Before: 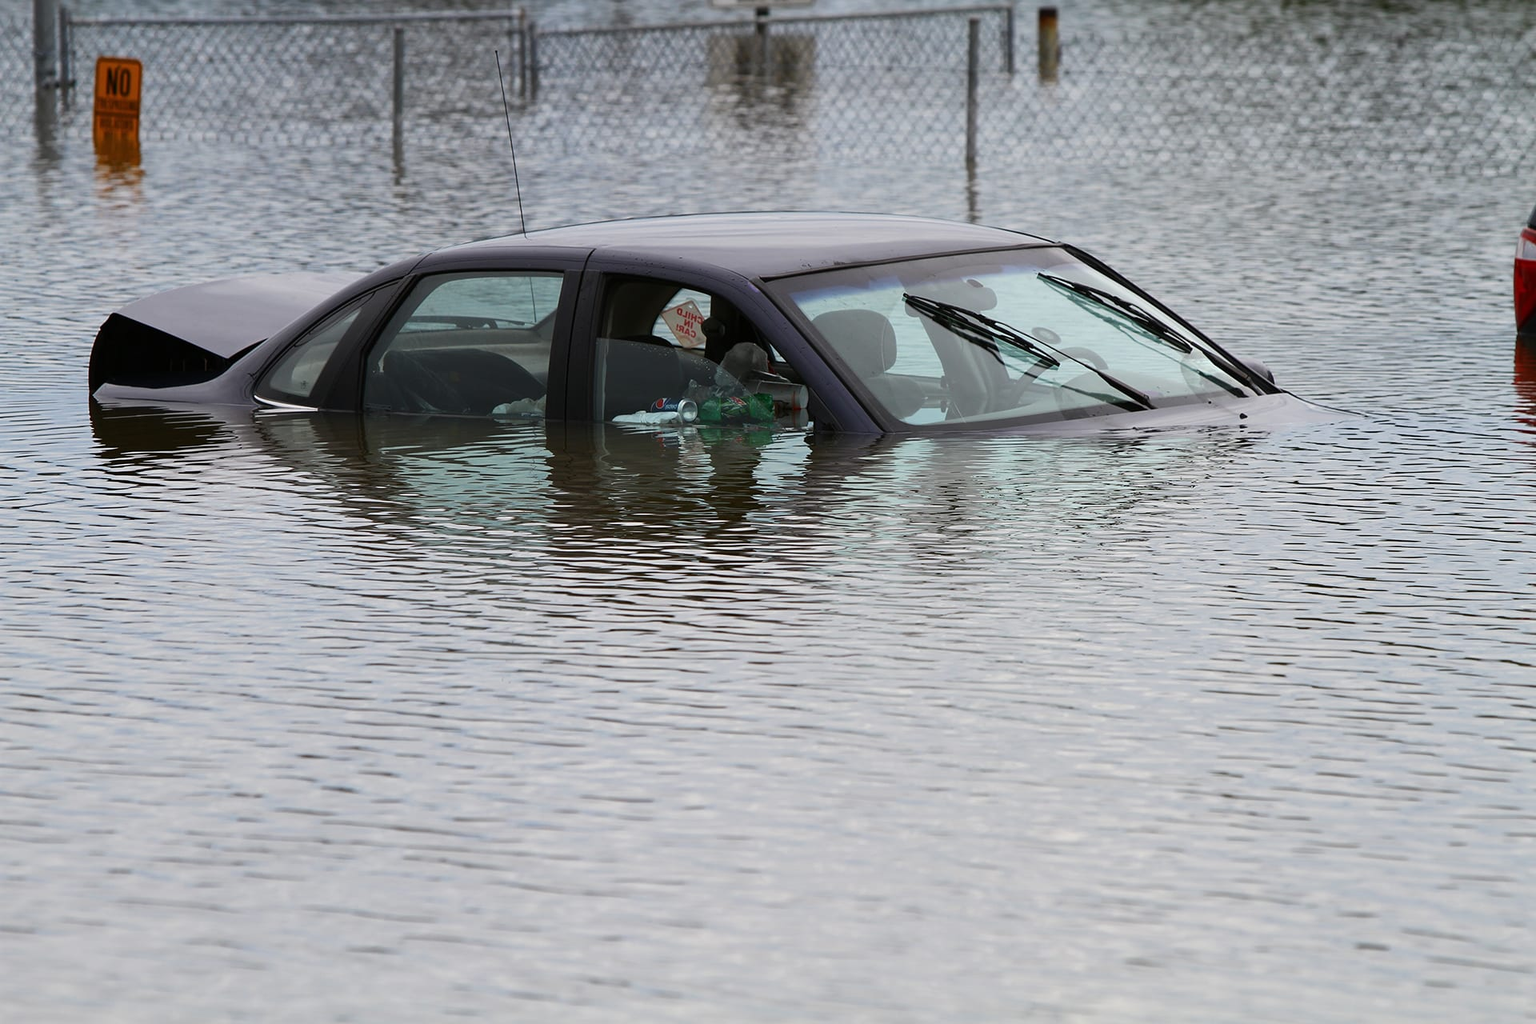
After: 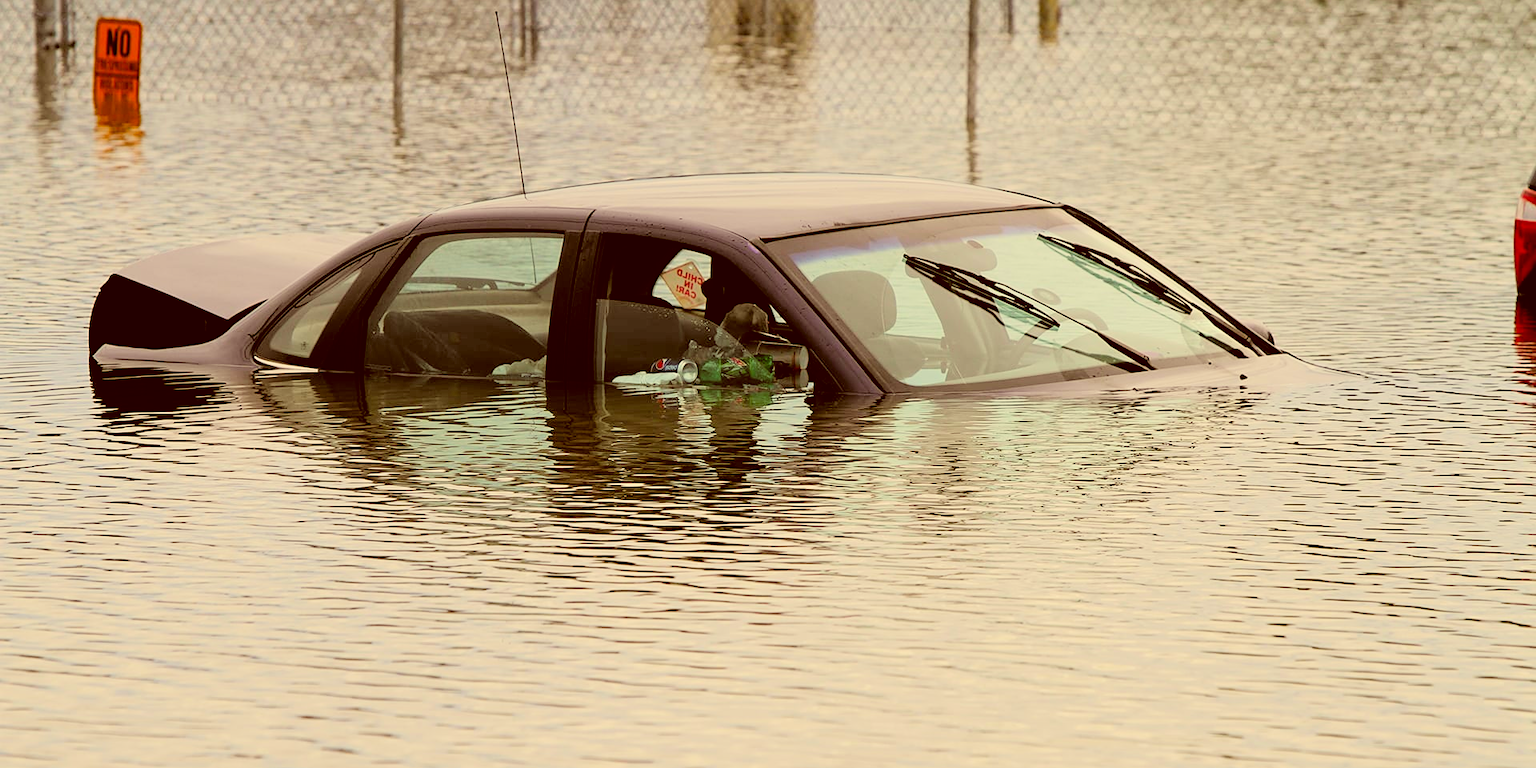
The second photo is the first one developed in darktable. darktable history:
exposure: black level correction 0.001, exposure 0.5 EV, compensate exposure bias true, compensate highlight preservation false
contrast brightness saturation: contrast 0.07, brightness 0.18, saturation 0.4
crop: top 3.857%, bottom 21.132%
filmic rgb: black relative exposure -4.88 EV, hardness 2.82
sharpen: amount 0.2
color correction: highlights a* 1.12, highlights b* 24.26, shadows a* 15.58, shadows b* 24.26
